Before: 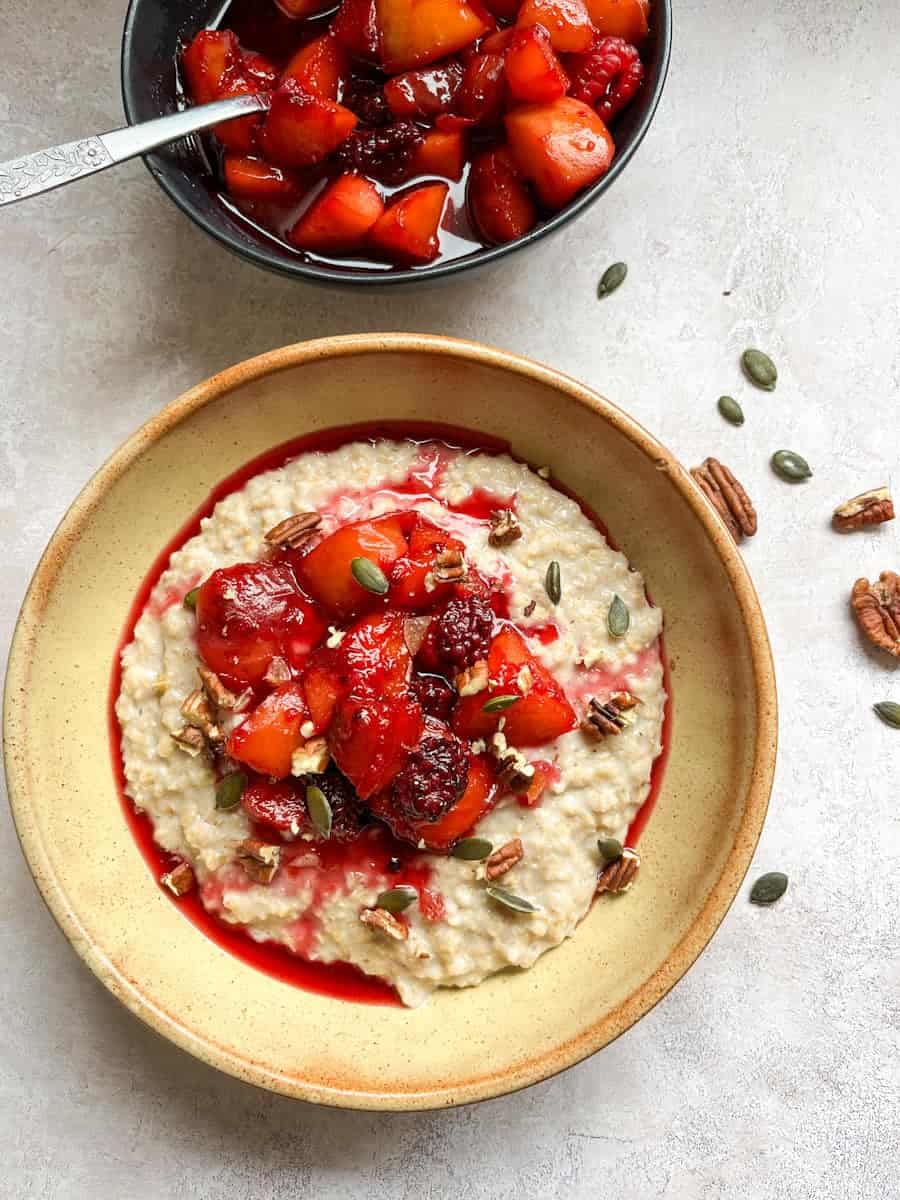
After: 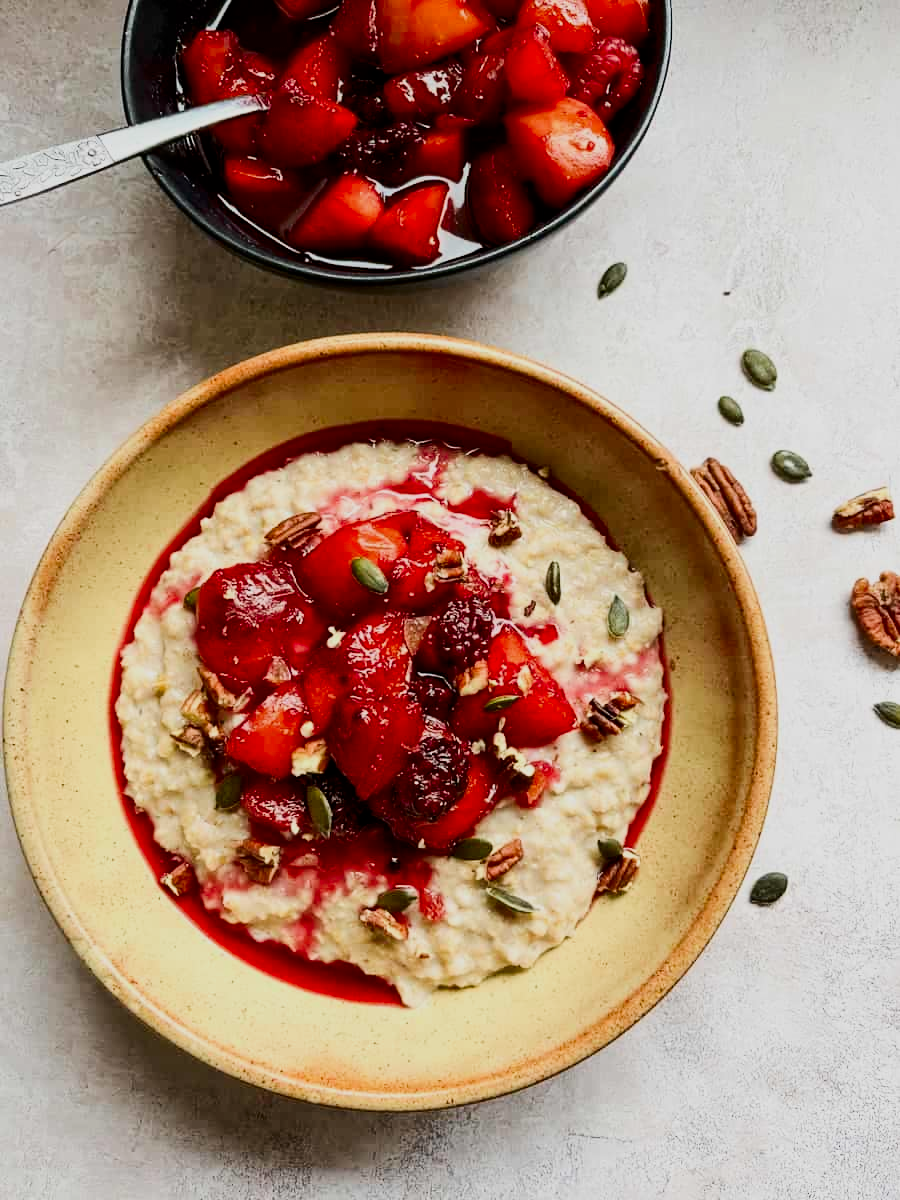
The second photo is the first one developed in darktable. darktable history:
filmic rgb: black relative exposure -7.65 EV, white relative exposure 4.56 EV, hardness 3.61, contrast 1.057
tone equalizer: on, module defaults
contrast brightness saturation: contrast 0.214, brightness -0.108, saturation 0.206
